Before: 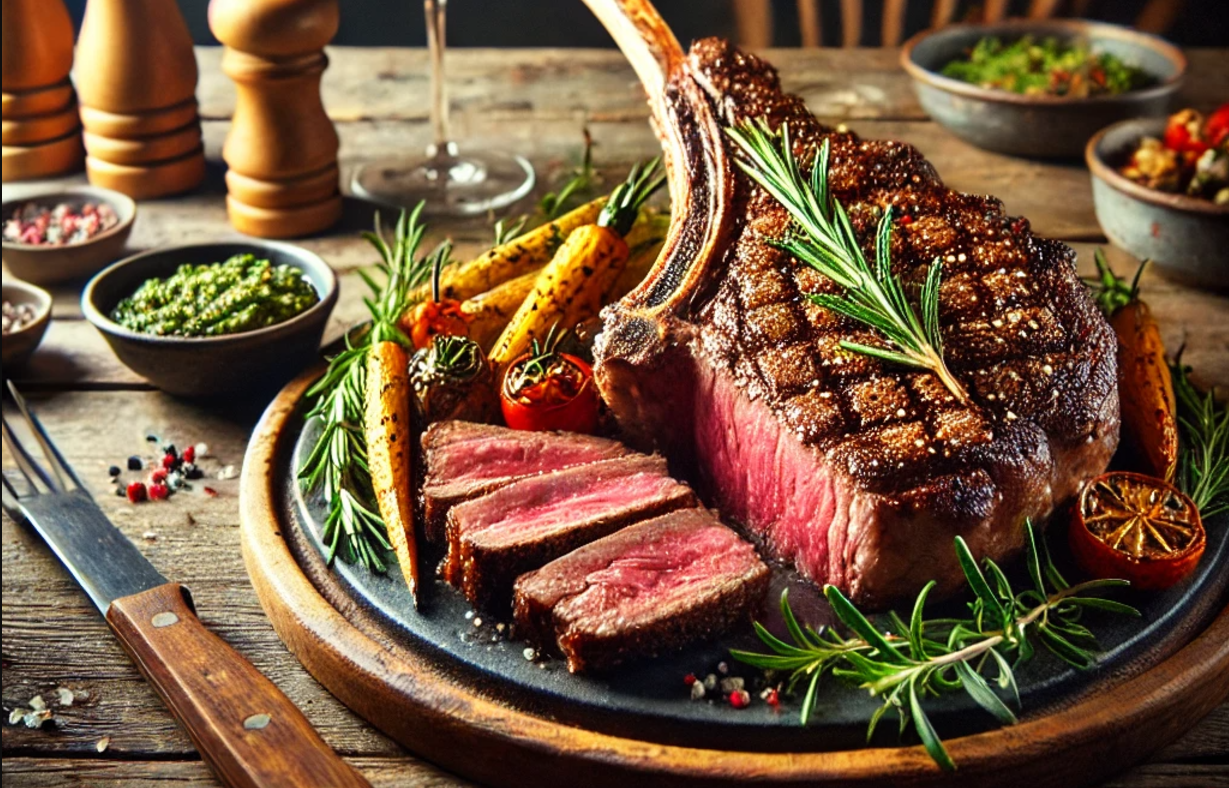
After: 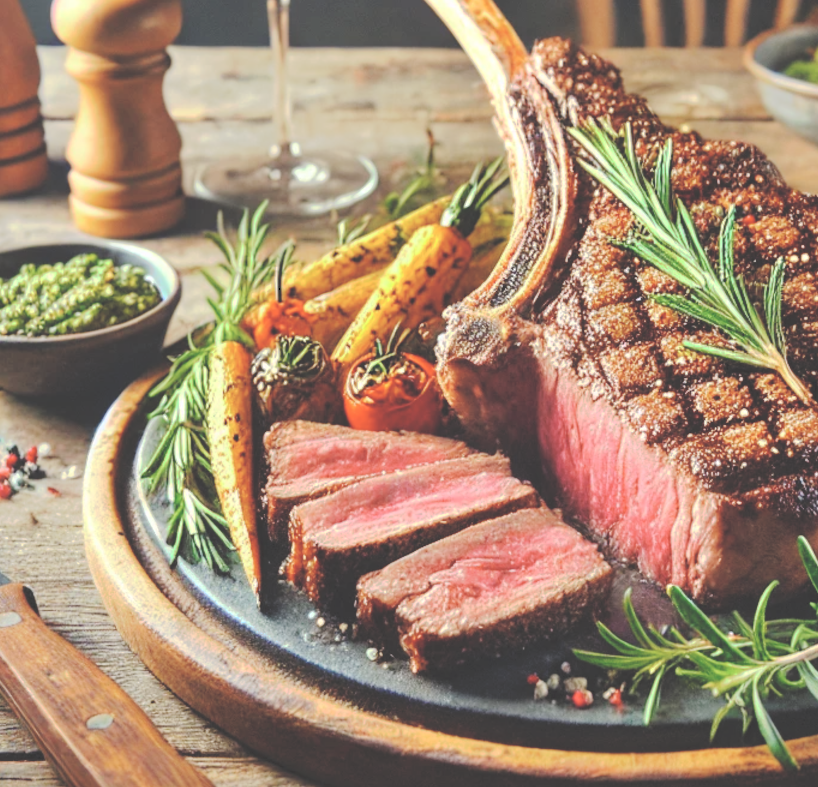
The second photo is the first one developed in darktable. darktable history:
tone curve: curves: ch0 [(0, 0) (0.003, 0.217) (0.011, 0.217) (0.025, 0.229) (0.044, 0.243) (0.069, 0.253) (0.1, 0.265) (0.136, 0.281) (0.177, 0.305) (0.224, 0.331) (0.277, 0.369) (0.335, 0.415) (0.399, 0.472) (0.468, 0.543) (0.543, 0.609) (0.623, 0.676) (0.709, 0.734) (0.801, 0.798) (0.898, 0.849) (1, 1)], preserve colors none
crop and rotate: left 12.839%, right 20.579%
contrast brightness saturation: brightness 0.272
